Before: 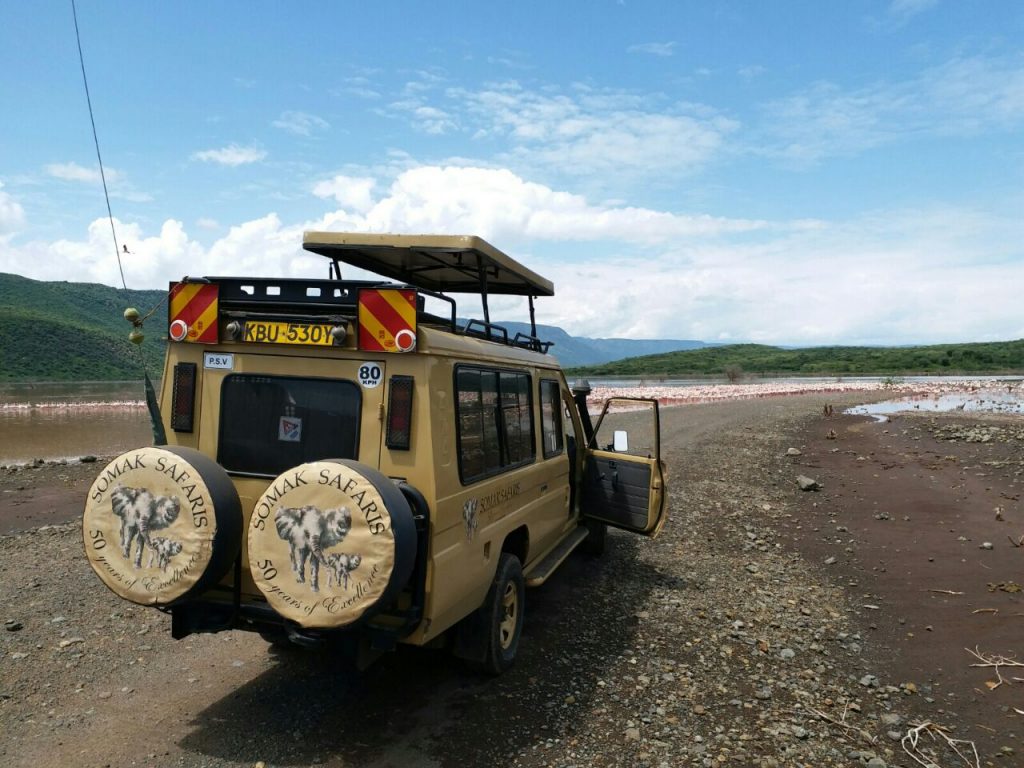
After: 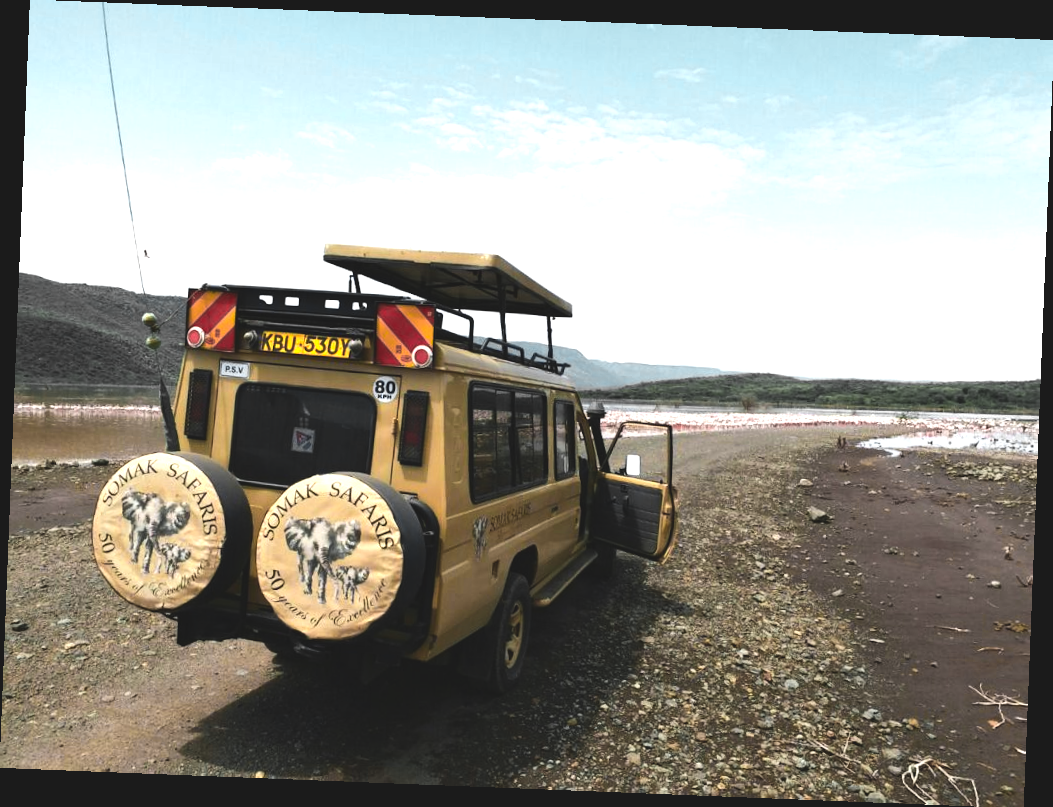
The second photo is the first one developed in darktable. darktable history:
color zones: curves: ch0 [(0.257, 0.558) (0.75, 0.565)]; ch1 [(0.004, 0.857) (0.14, 0.416) (0.257, 0.695) (0.442, 0.032) (0.736, 0.266) (0.891, 0.741)]; ch2 [(0, 0.623) (0.112, 0.436) (0.271, 0.474) (0.516, 0.64) (0.743, 0.286)]
rotate and perspective: rotation 2.27°, automatic cropping off
shadows and highlights: shadows 12, white point adjustment 1.2, highlights -0.36, soften with gaussian
tone equalizer: -8 EV -0.75 EV, -7 EV -0.7 EV, -6 EV -0.6 EV, -5 EV -0.4 EV, -3 EV 0.4 EV, -2 EV 0.6 EV, -1 EV 0.7 EV, +0 EV 0.75 EV, edges refinement/feathering 500, mask exposure compensation -1.57 EV, preserve details no
color balance: lift [1.007, 1, 1, 1], gamma [1.097, 1, 1, 1]
